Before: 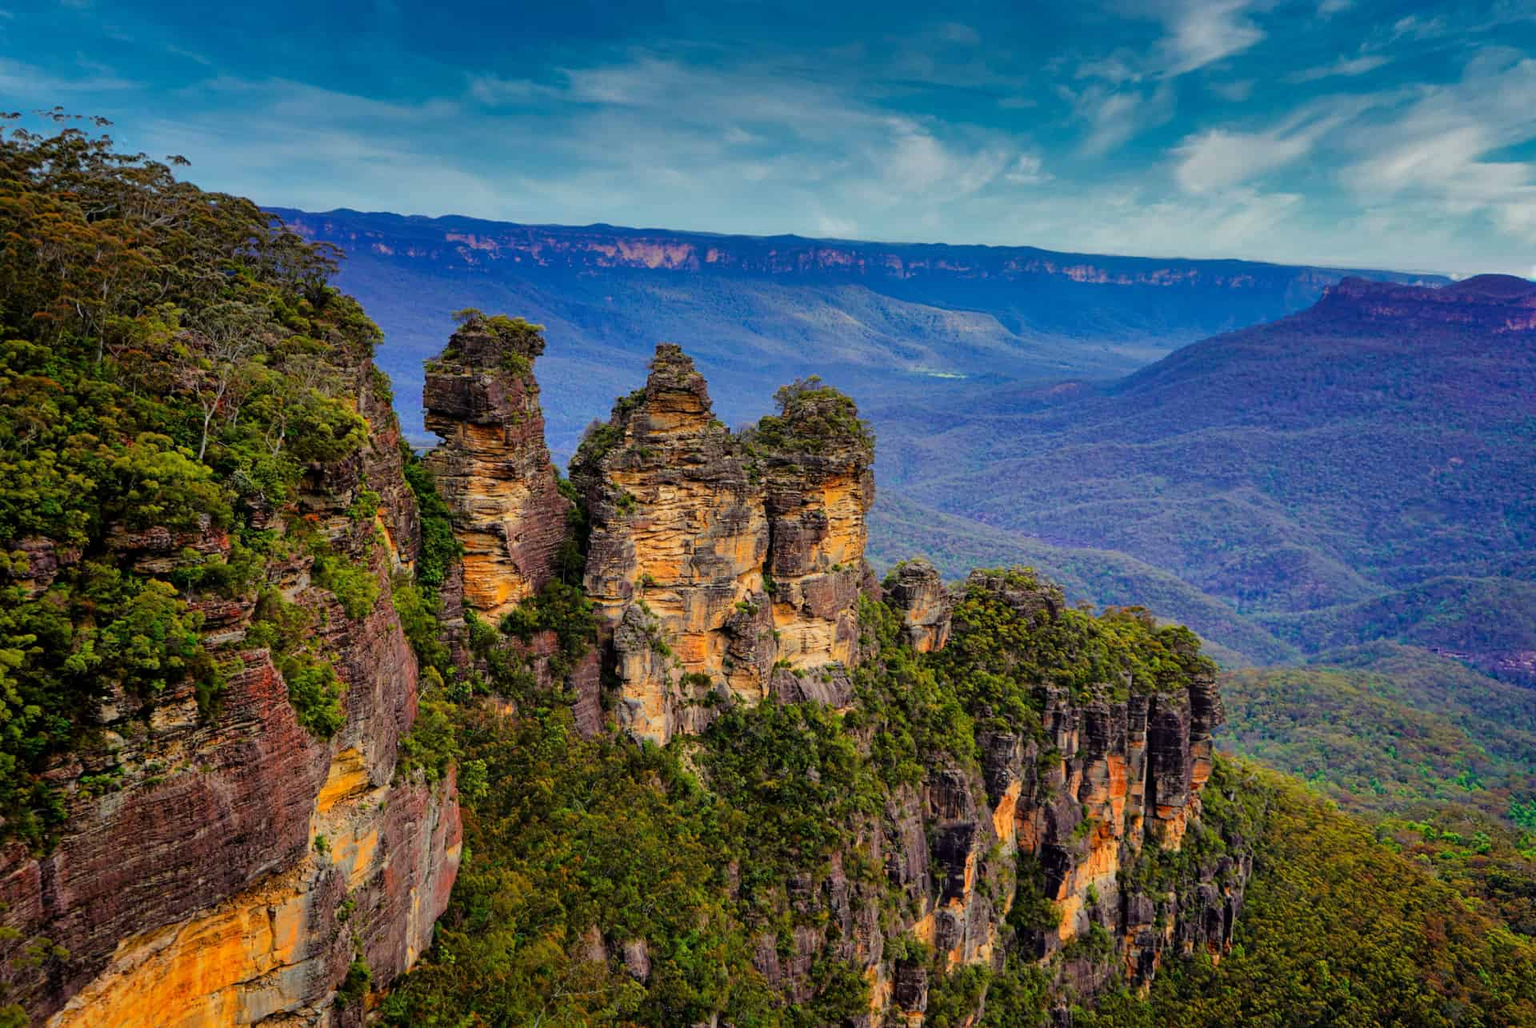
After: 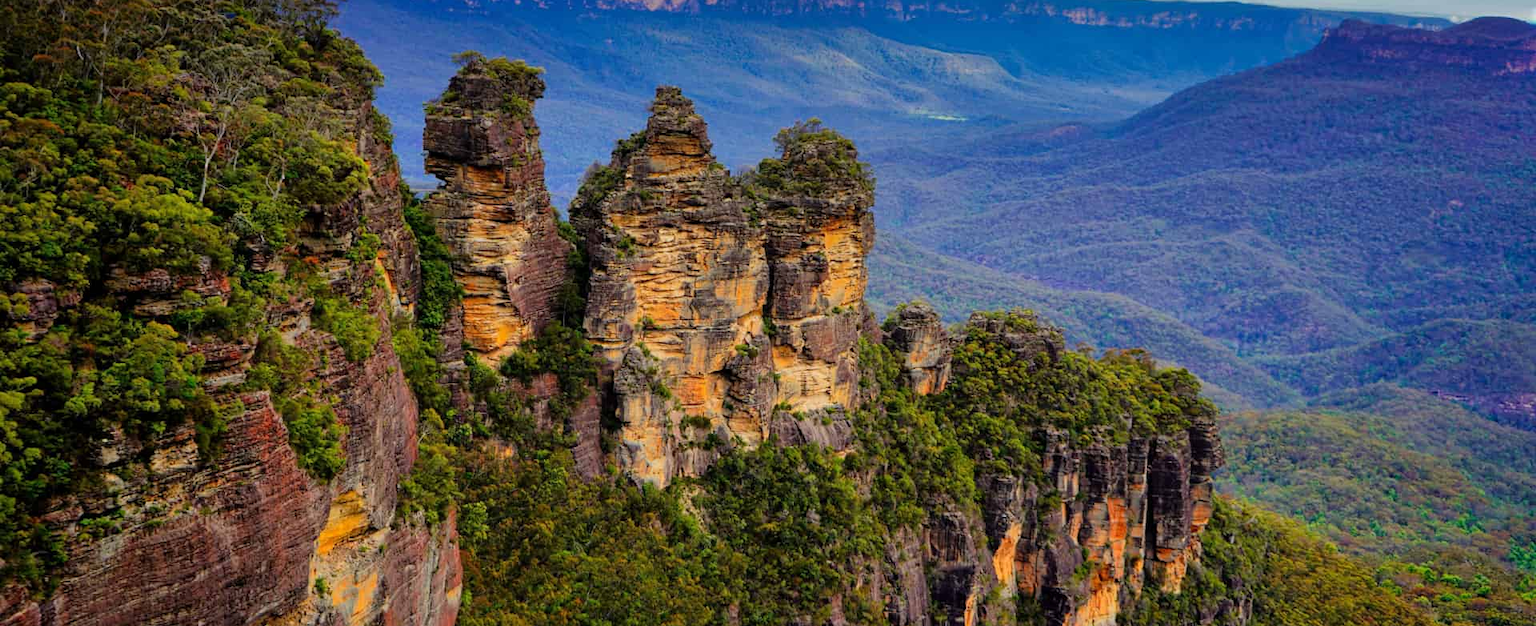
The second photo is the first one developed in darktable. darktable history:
crop and rotate: top 25.095%, bottom 13.949%
